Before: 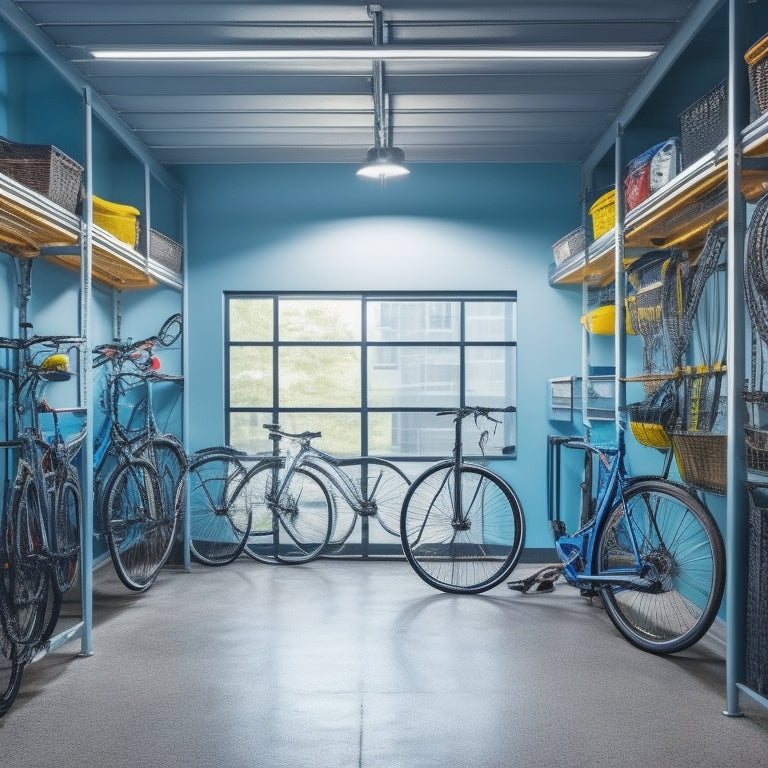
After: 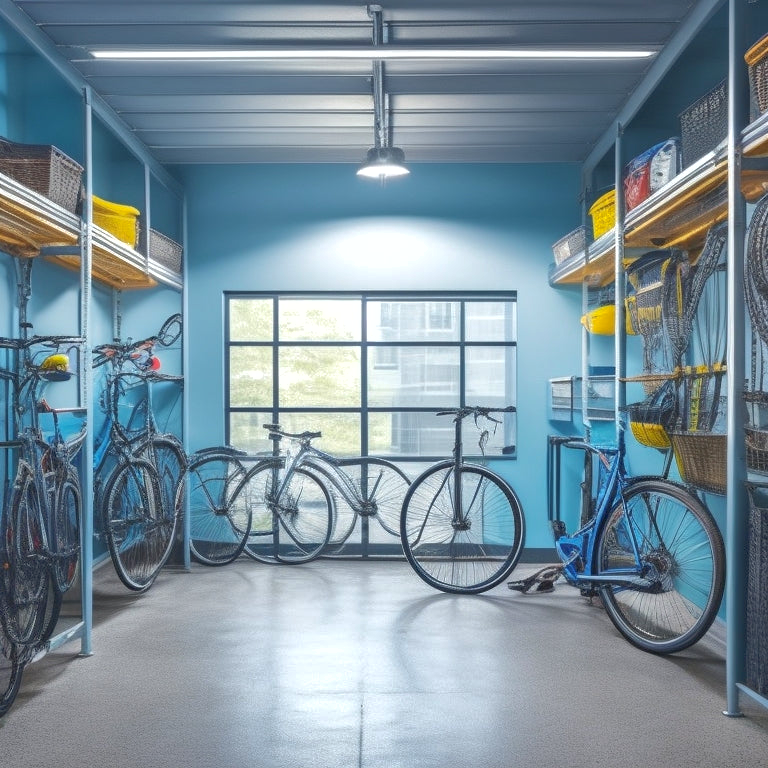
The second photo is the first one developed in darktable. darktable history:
exposure: exposure 0.299 EV, compensate highlight preservation false
shadows and highlights: on, module defaults
